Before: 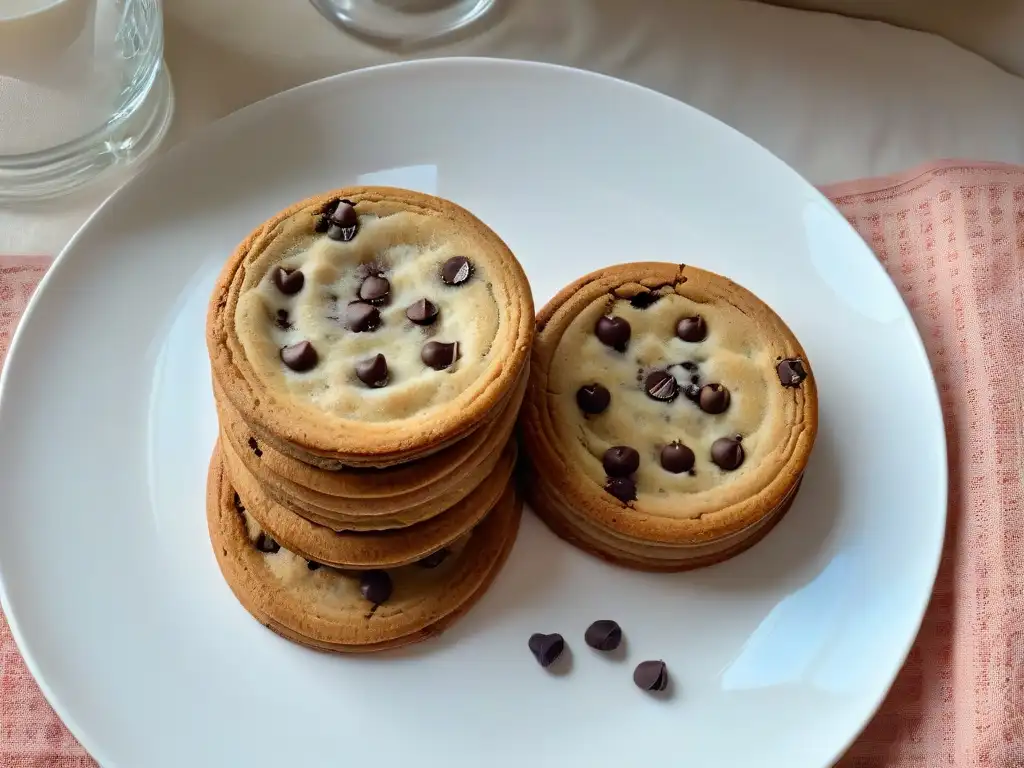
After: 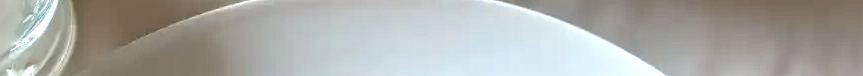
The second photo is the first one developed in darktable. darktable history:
crop and rotate: left 9.644%, top 9.491%, right 6.021%, bottom 80.509%
local contrast: on, module defaults
tone equalizer: -8 EV -0.75 EV, -7 EV -0.7 EV, -6 EV -0.6 EV, -5 EV -0.4 EV, -3 EV 0.4 EV, -2 EV 0.6 EV, -1 EV 0.7 EV, +0 EV 0.75 EV, edges refinement/feathering 500, mask exposure compensation -1.57 EV, preserve details no
